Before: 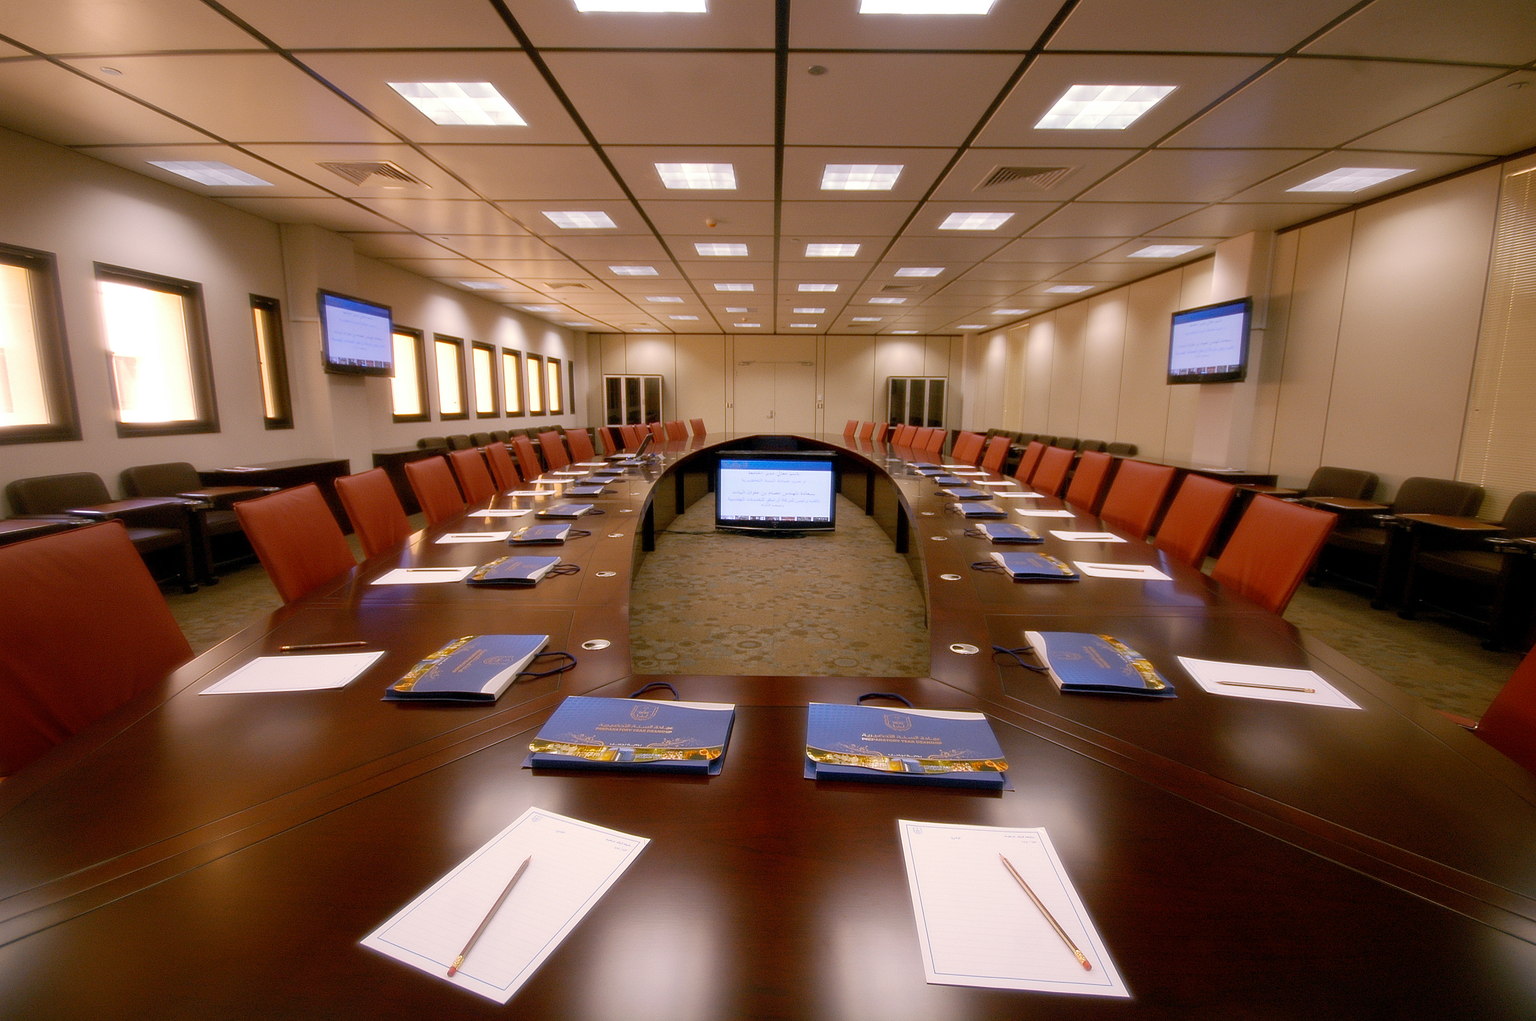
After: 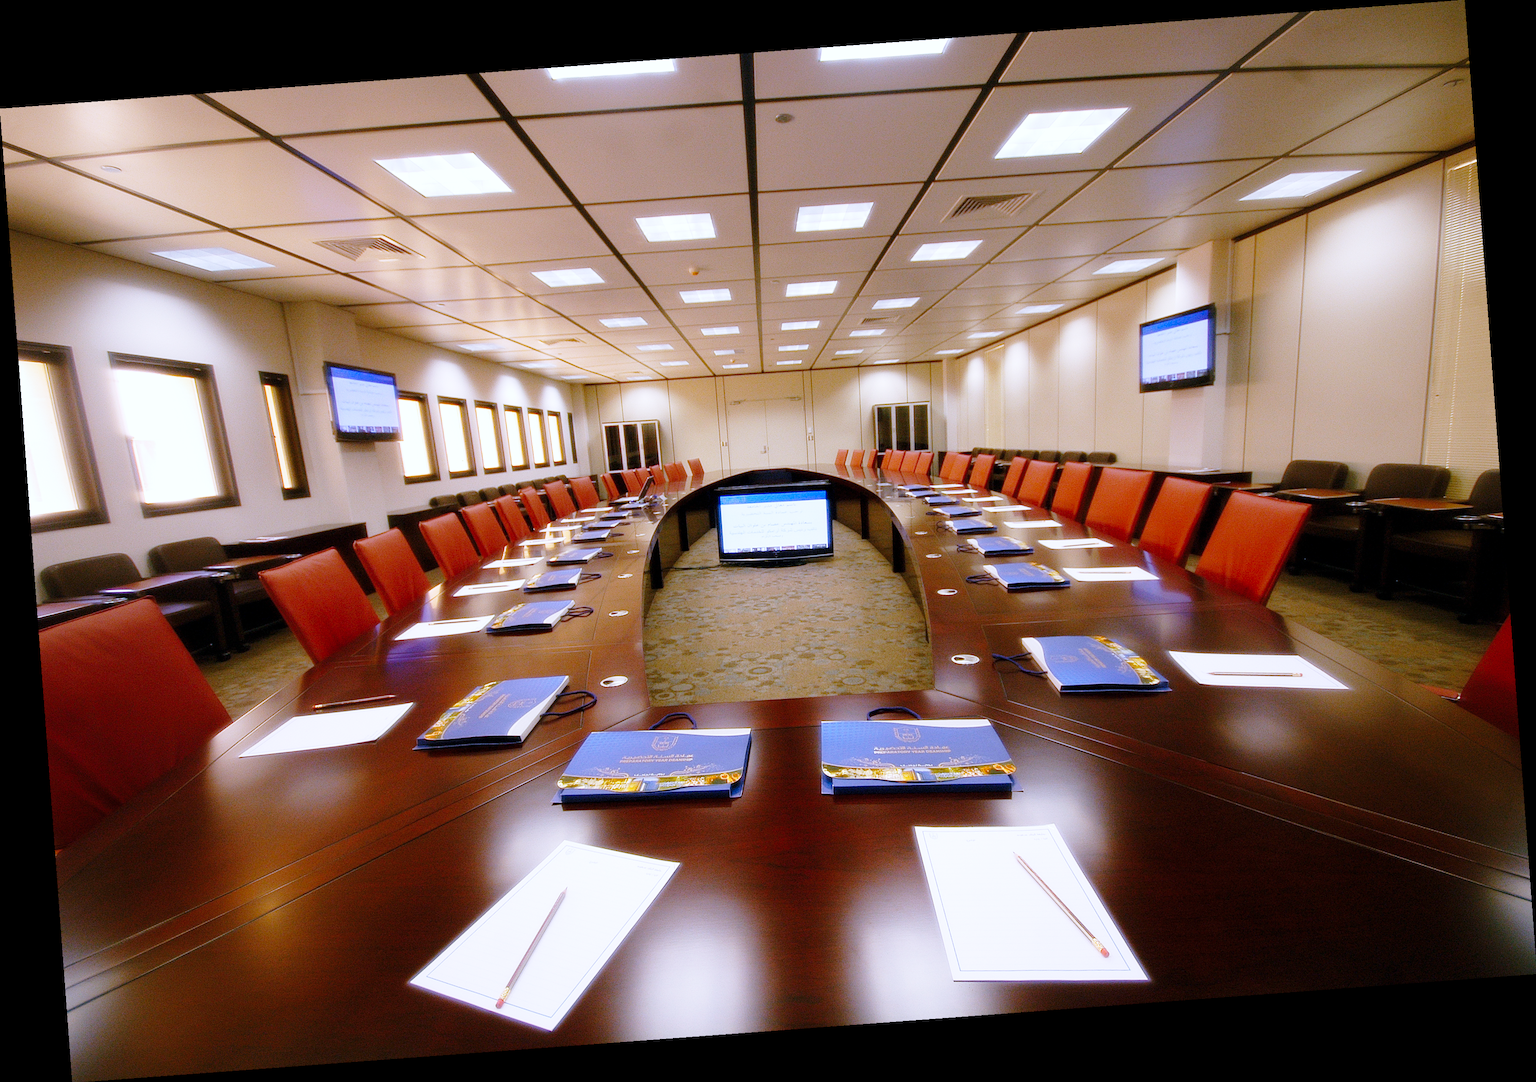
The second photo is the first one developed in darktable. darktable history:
color calibration: x 0.372, y 0.386, temperature 4283.97 K
white balance: red 0.954, blue 1.079
rotate and perspective: rotation -4.25°, automatic cropping off
base curve: curves: ch0 [(0, 0) (0.028, 0.03) (0.121, 0.232) (0.46, 0.748) (0.859, 0.968) (1, 1)], preserve colors none
